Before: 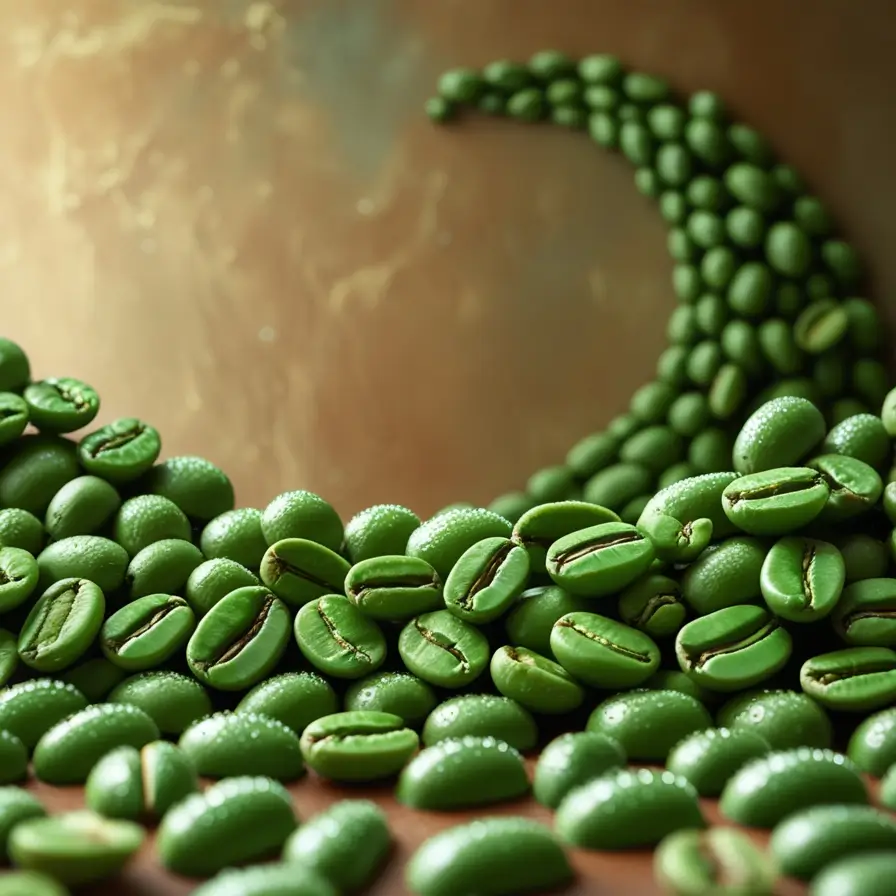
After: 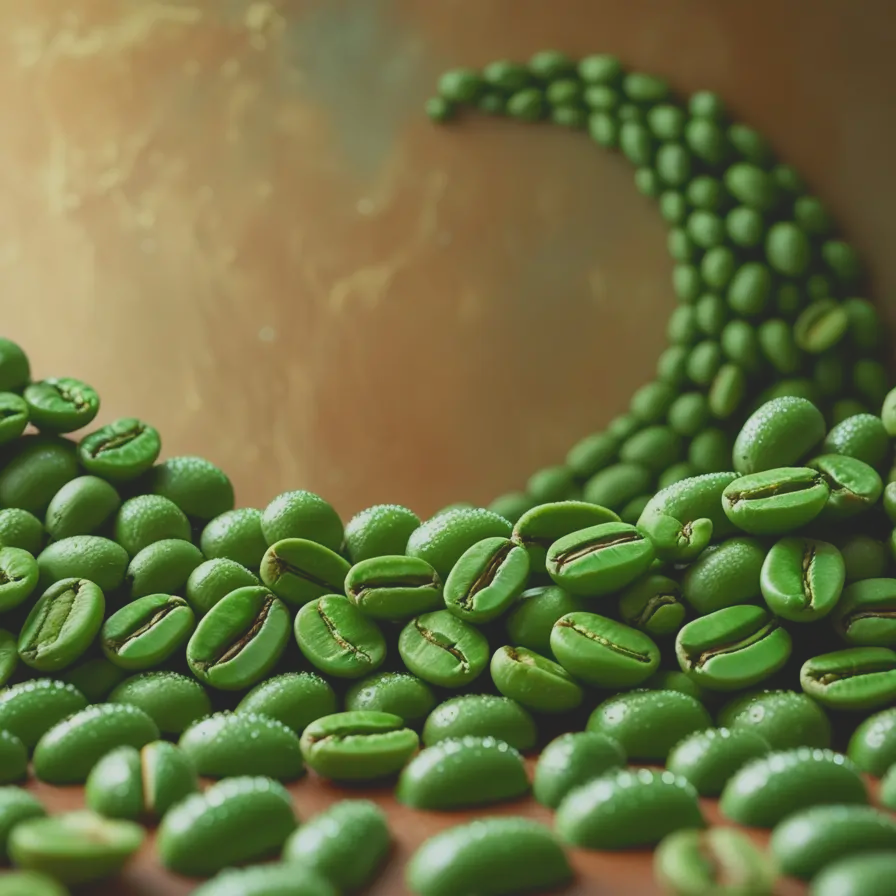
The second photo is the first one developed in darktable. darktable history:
contrast brightness saturation: contrast -0.278
